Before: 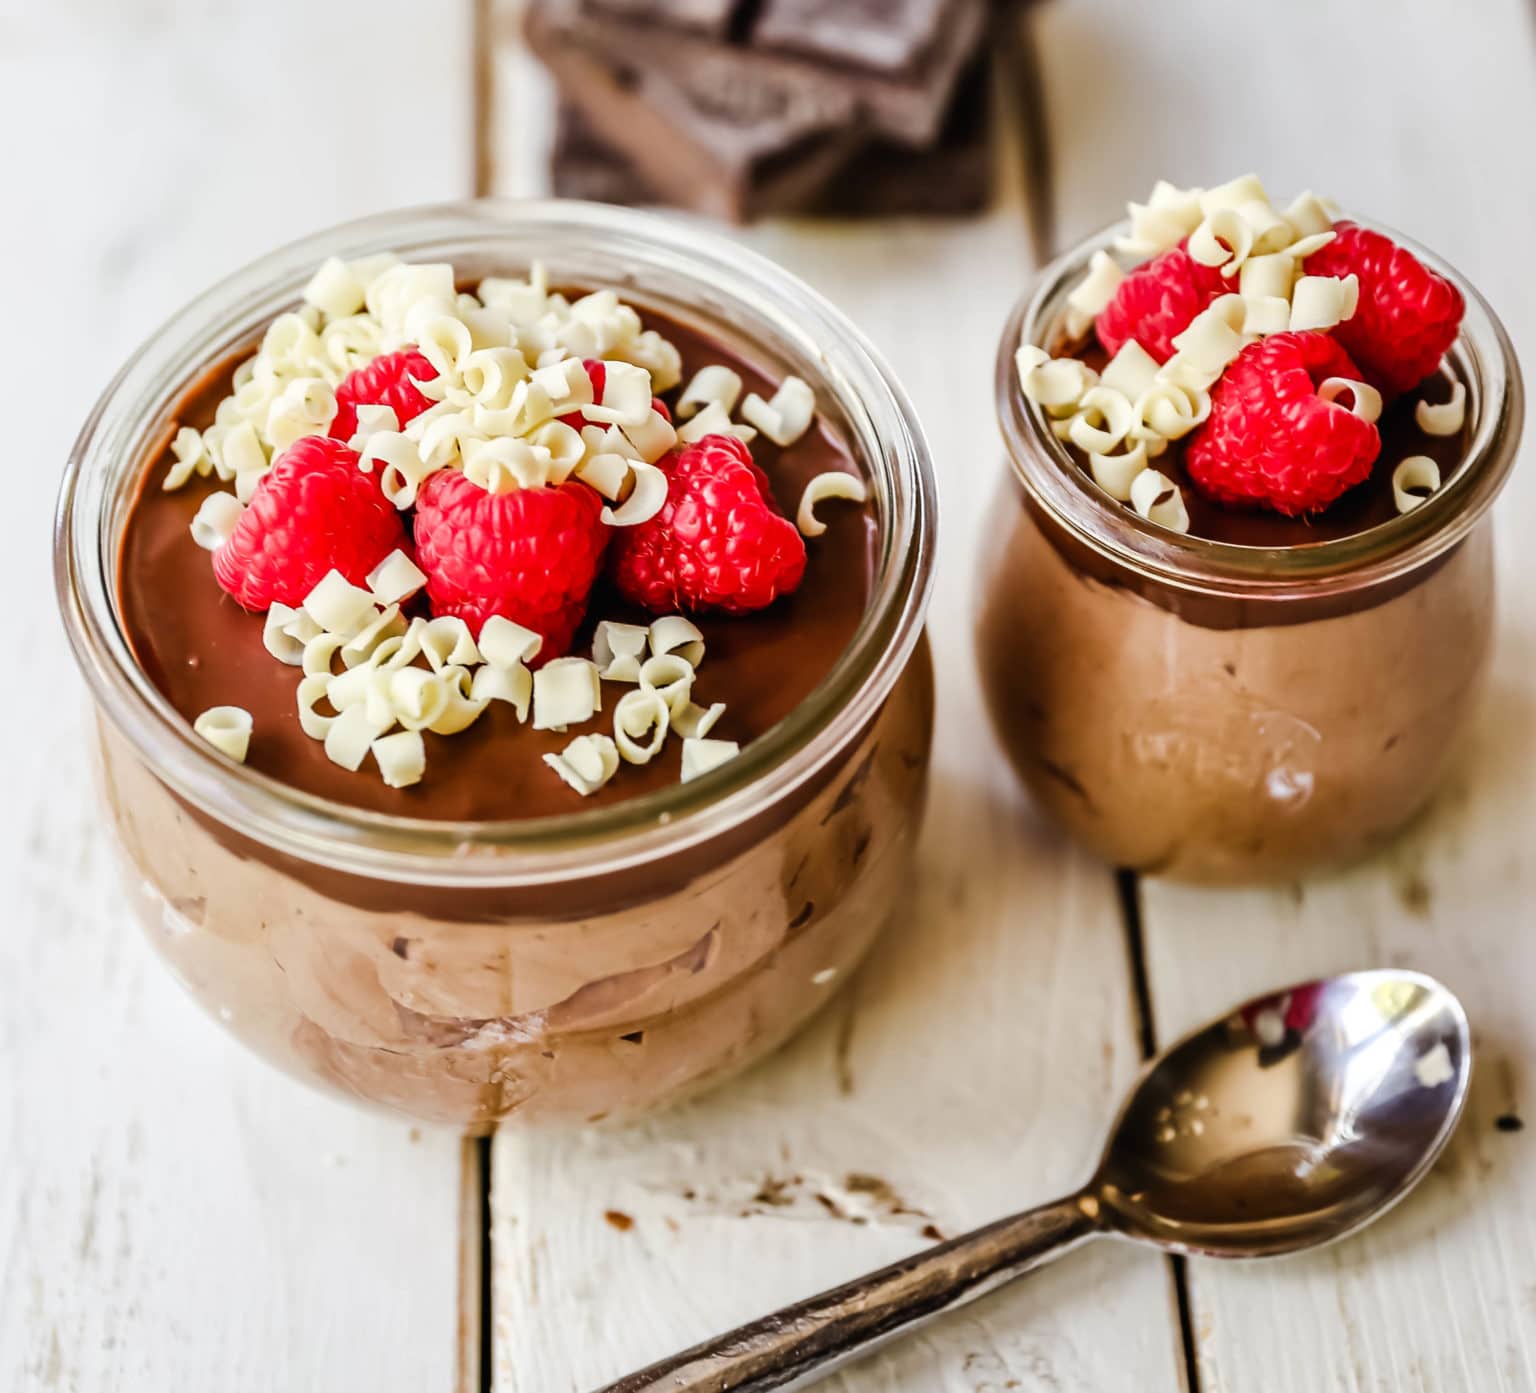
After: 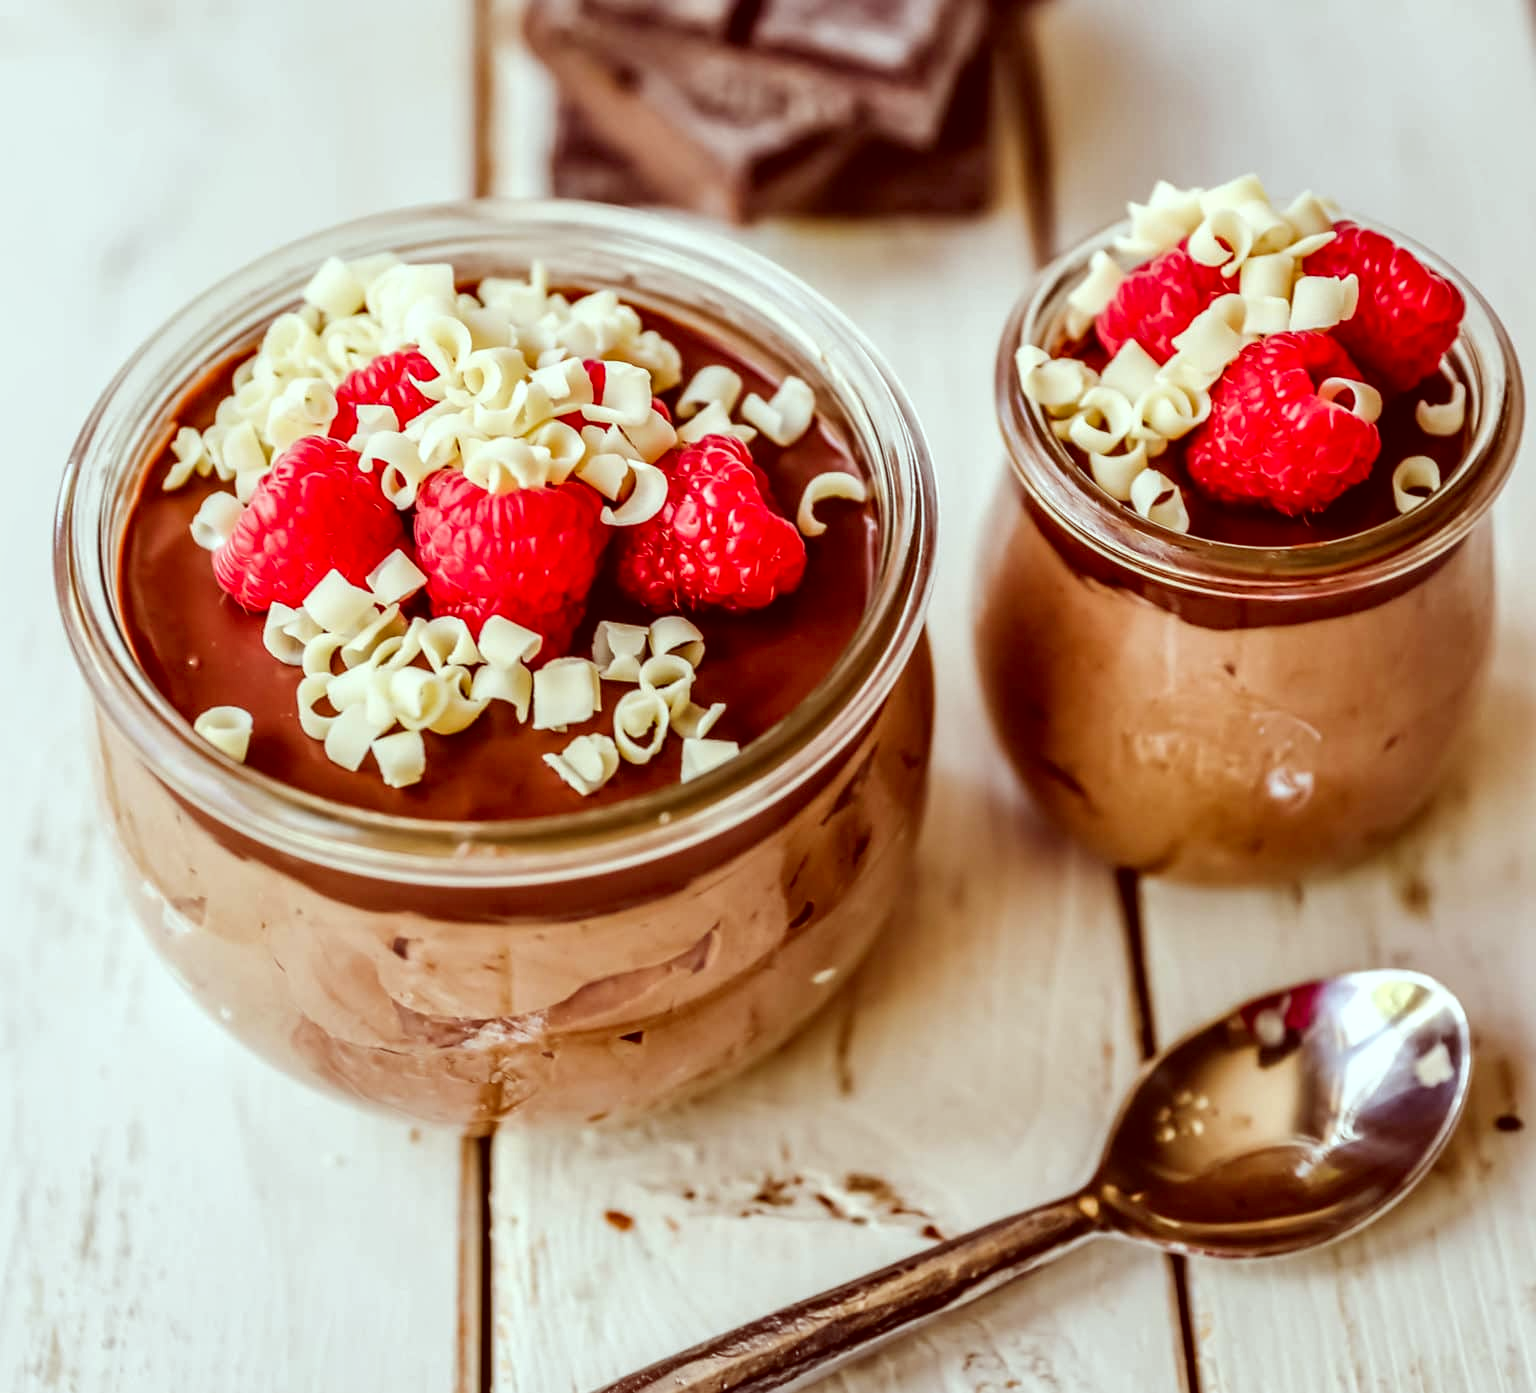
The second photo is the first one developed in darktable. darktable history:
exposure: exposure 0 EV, compensate highlight preservation false
color correction: highlights a* -7.23, highlights b* -0.161, shadows a* 20.08, shadows b* 11.73
local contrast: on, module defaults
